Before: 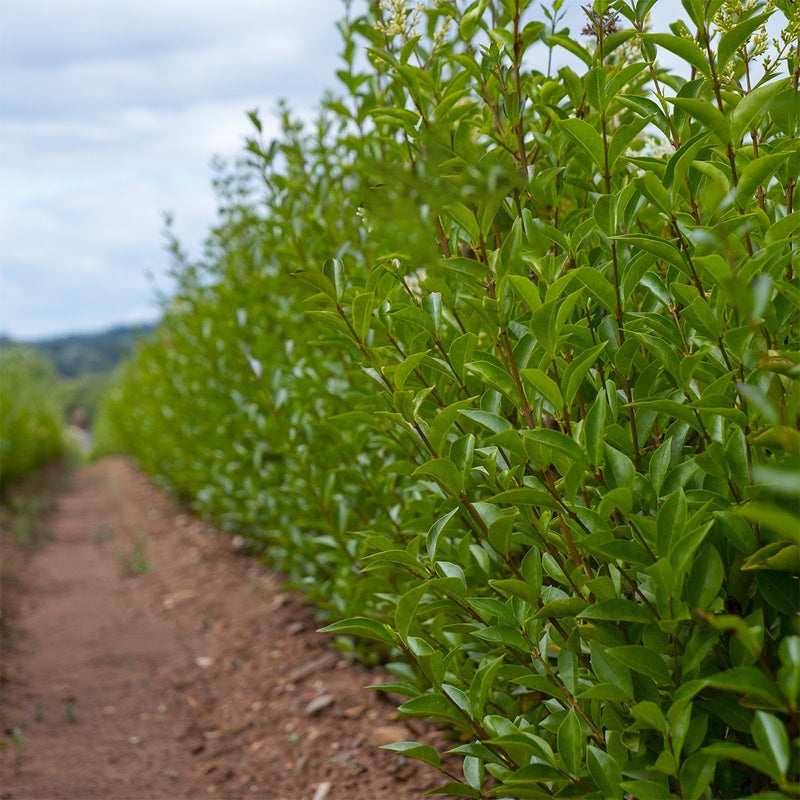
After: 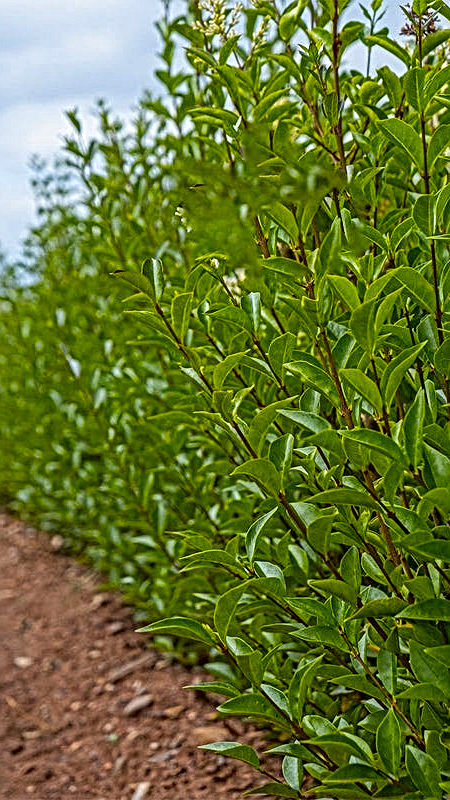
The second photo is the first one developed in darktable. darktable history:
crop and rotate: left 22.646%, right 21.053%
local contrast: mode bilateral grid, contrast 19, coarseness 3, detail 300%, midtone range 0.2
color balance rgb: perceptual saturation grading › global saturation 24.941%, perceptual brilliance grading › global brilliance 2.013%, perceptual brilliance grading › highlights -3.822%
